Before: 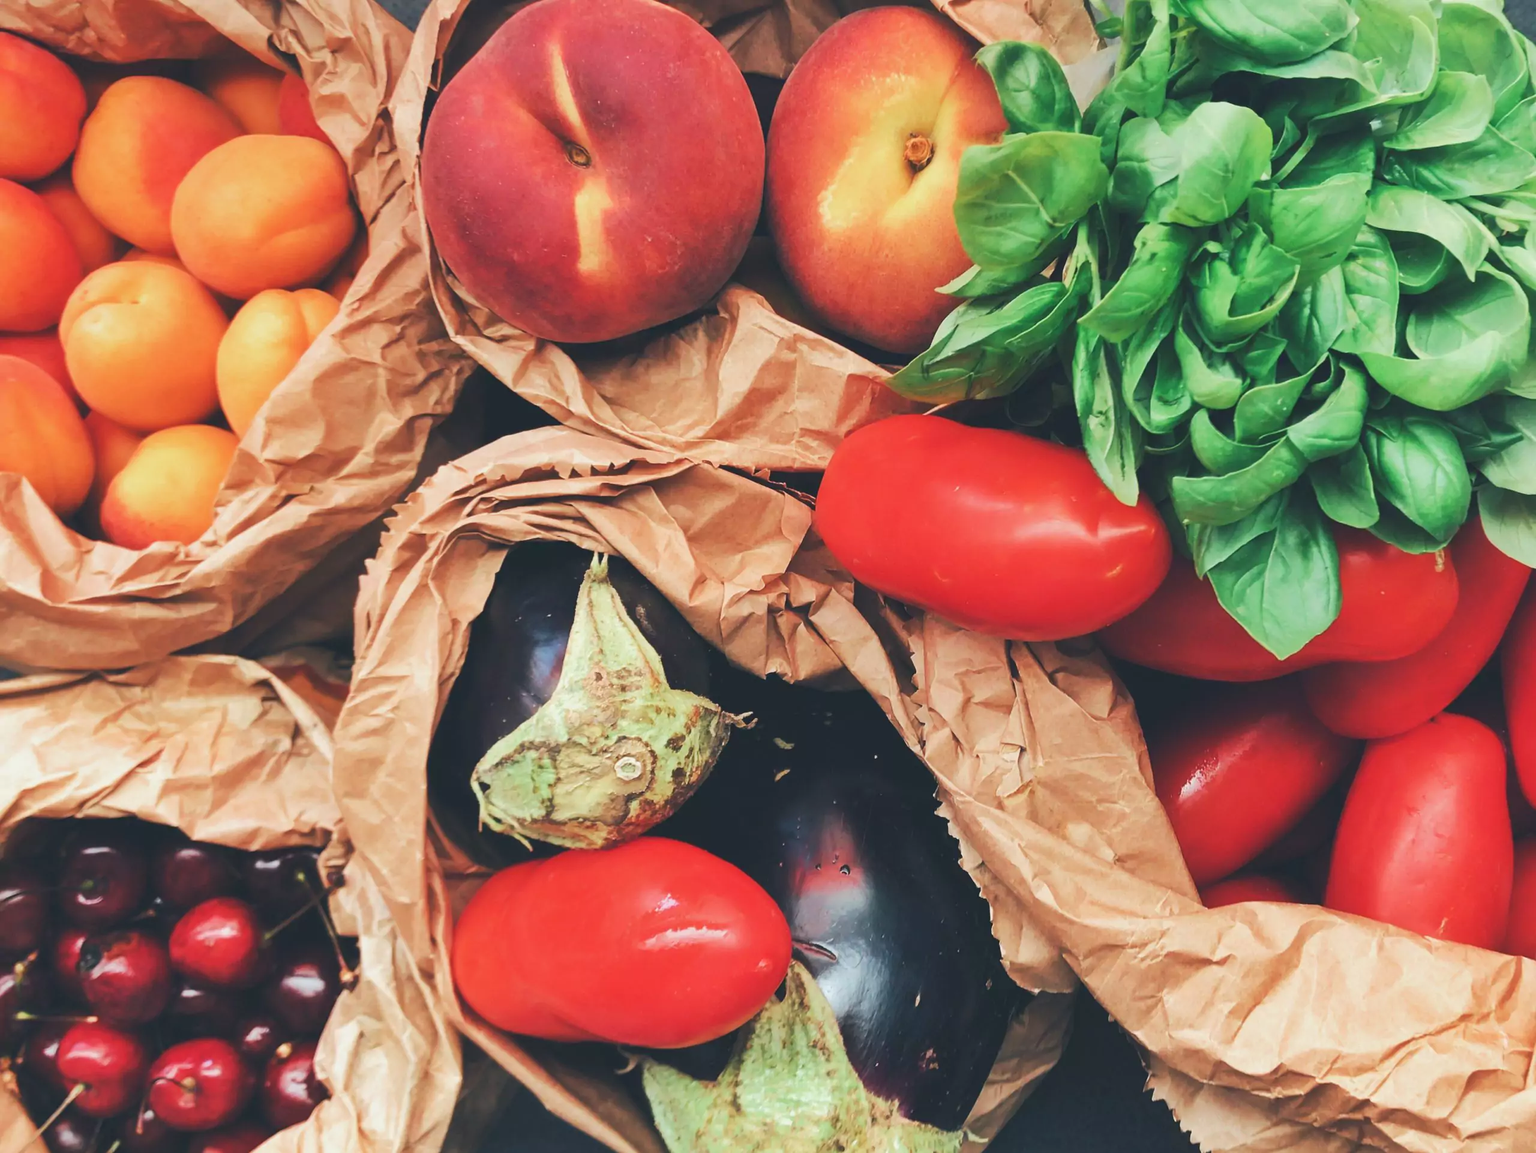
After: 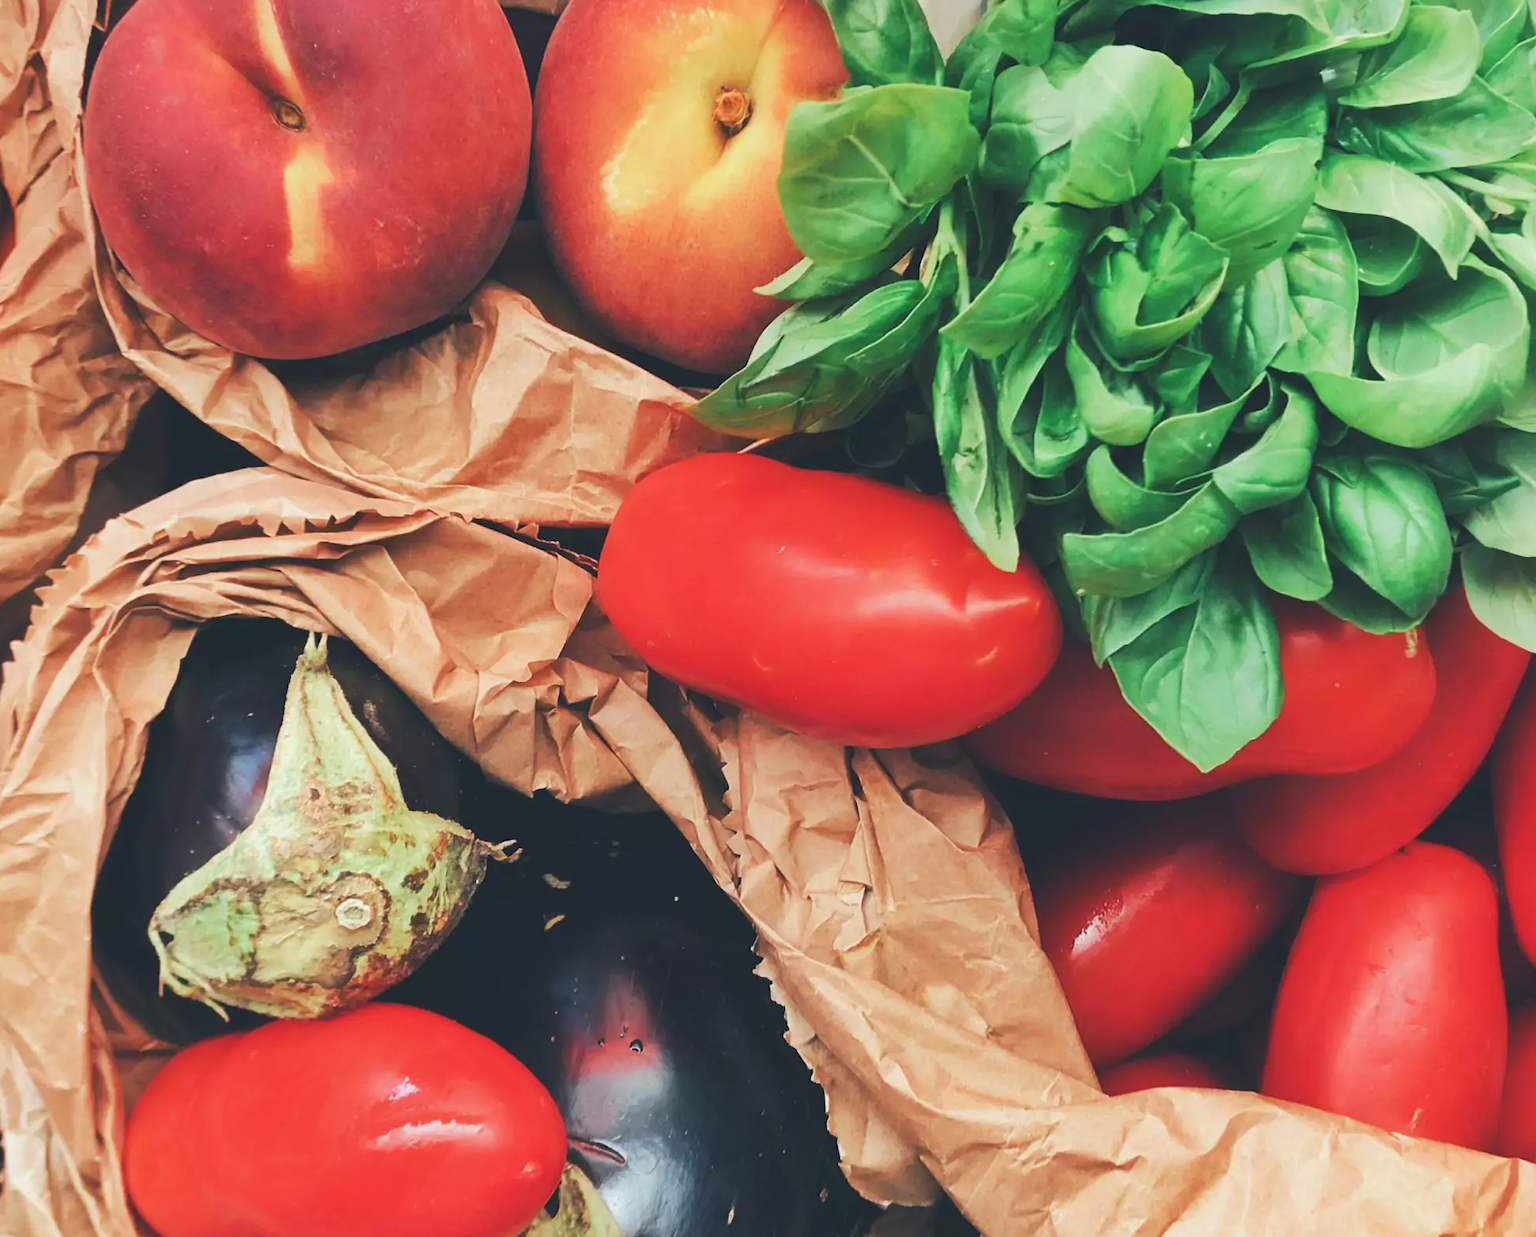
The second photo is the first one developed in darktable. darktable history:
crop: left 23.245%, top 5.881%, bottom 11.718%
